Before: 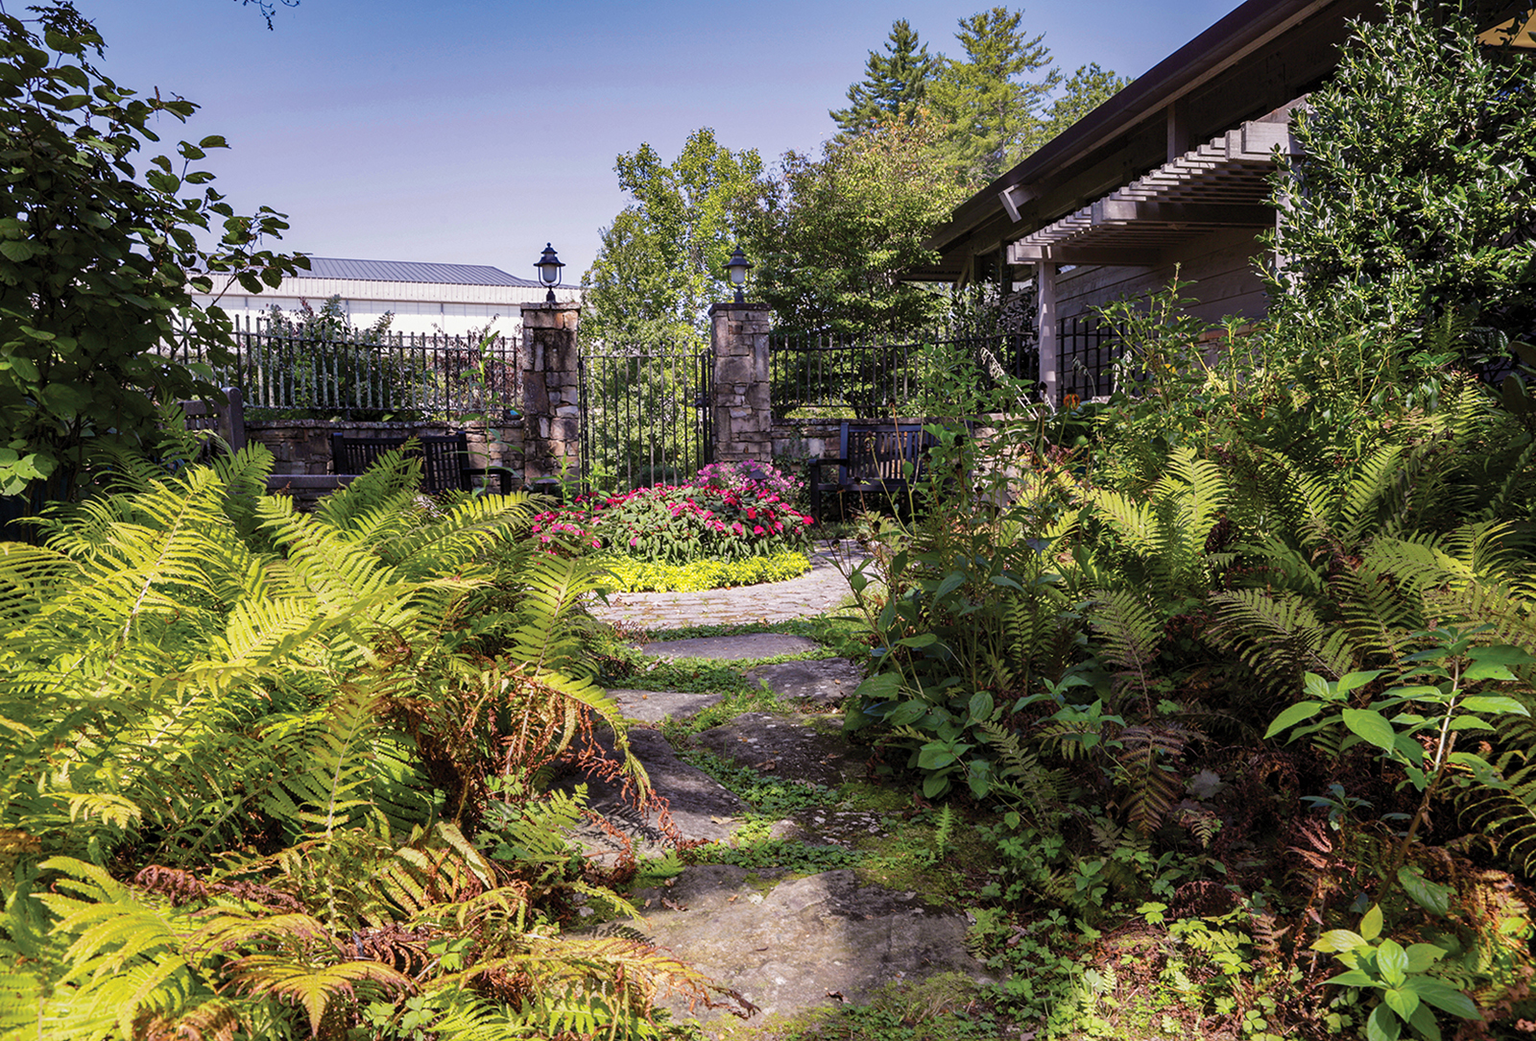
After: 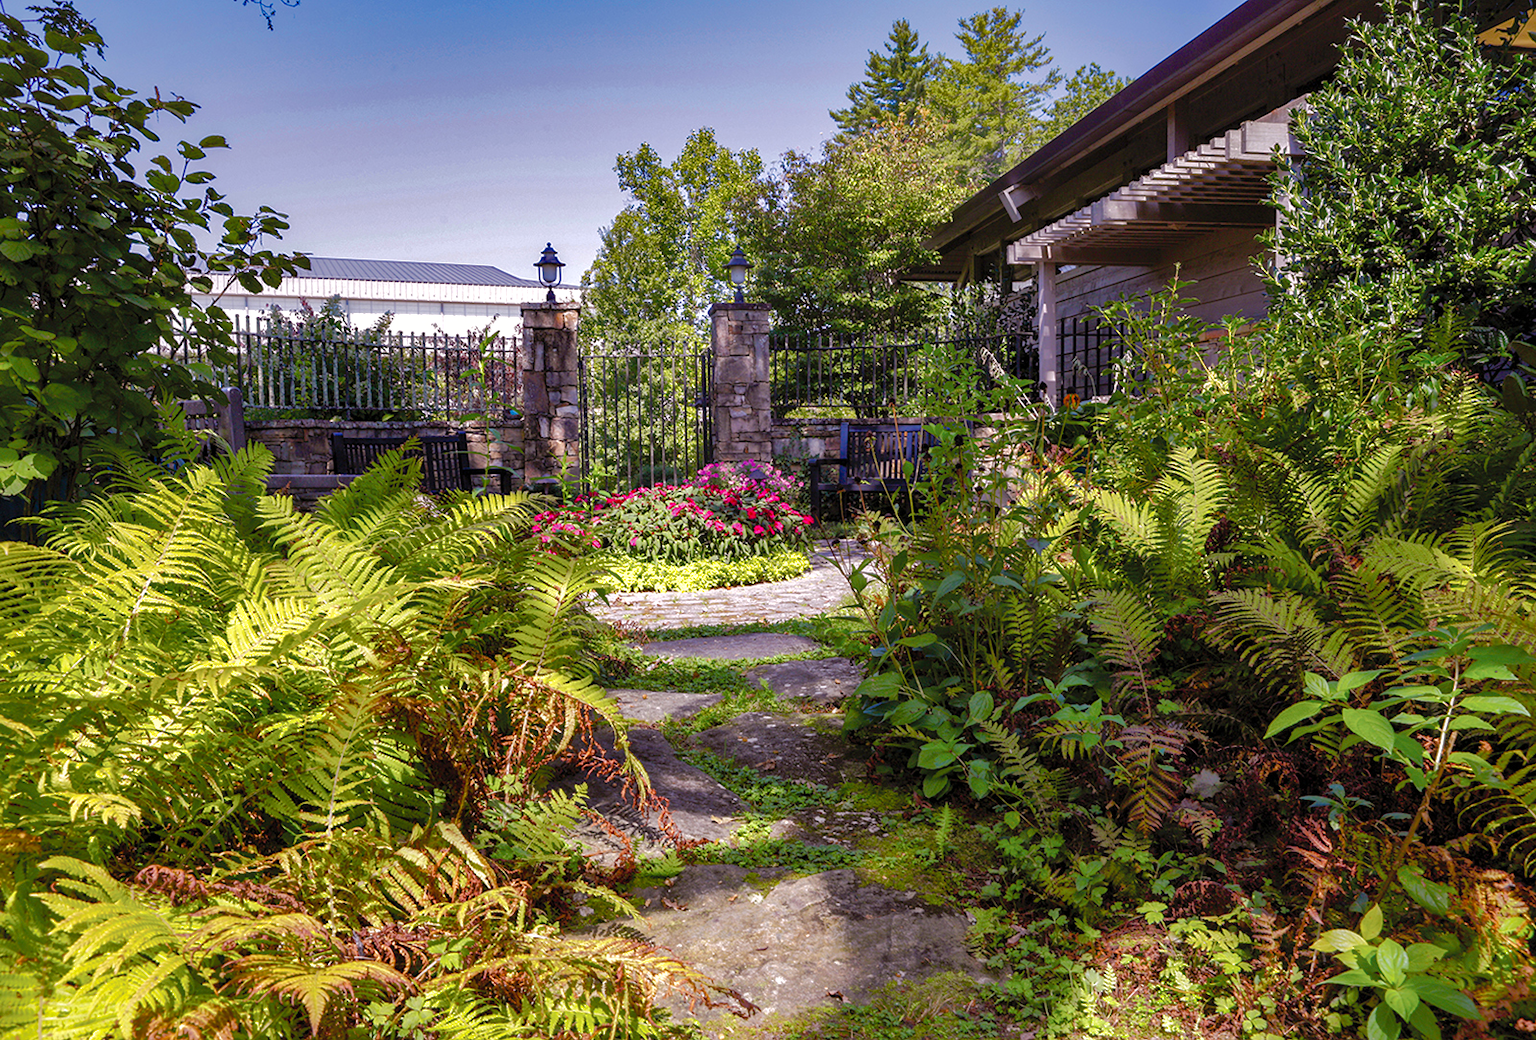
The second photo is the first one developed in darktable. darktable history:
shadows and highlights: shadows 60, highlights -60
color balance rgb: perceptual saturation grading › highlights -29.58%, perceptual saturation grading › mid-tones 29.47%, perceptual saturation grading › shadows 59.73%, perceptual brilliance grading › global brilliance -17.79%, perceptual brilliance grading › highlights 28.73%, global vibrance 15.44%
